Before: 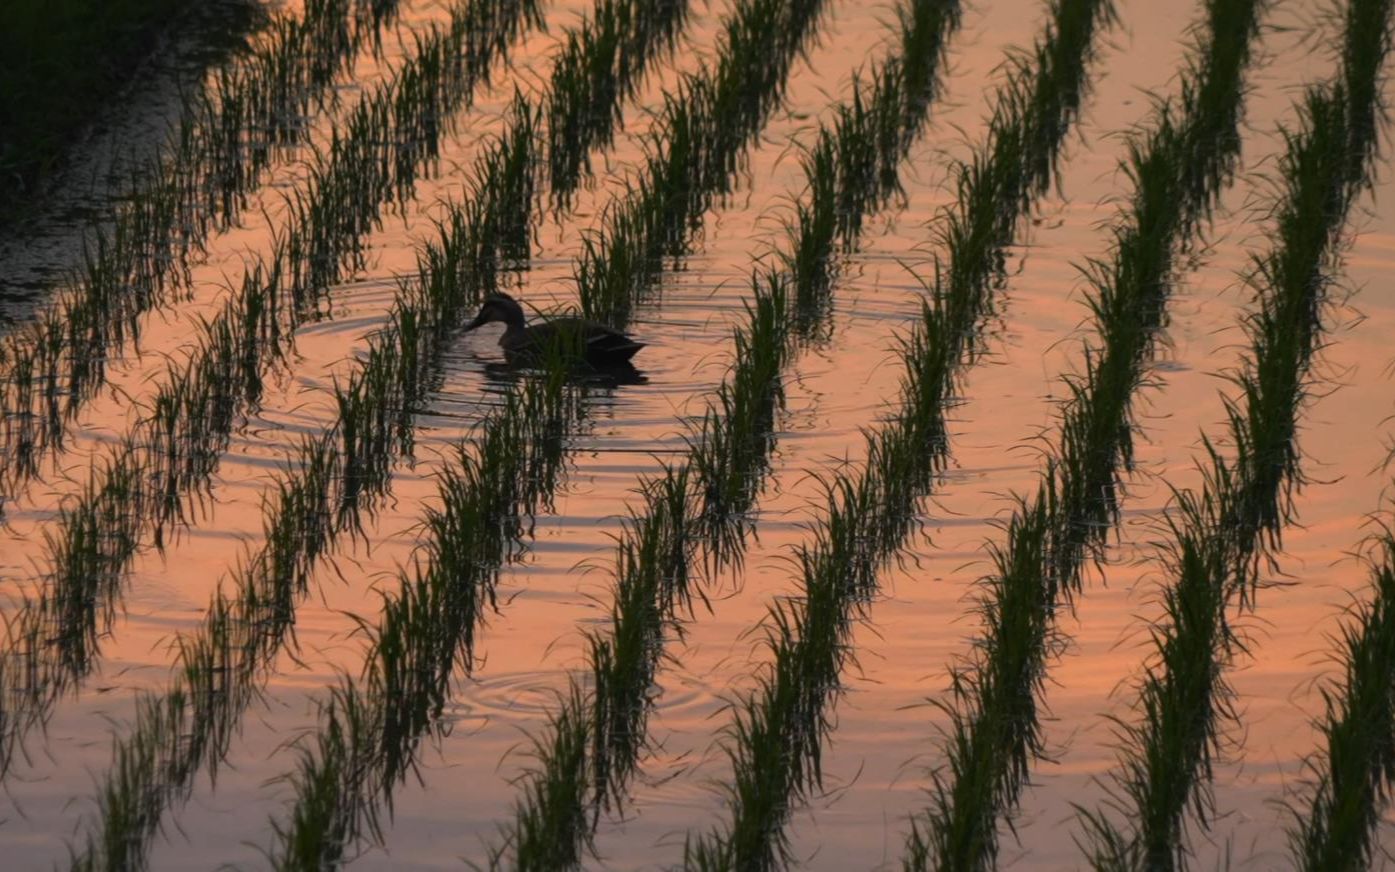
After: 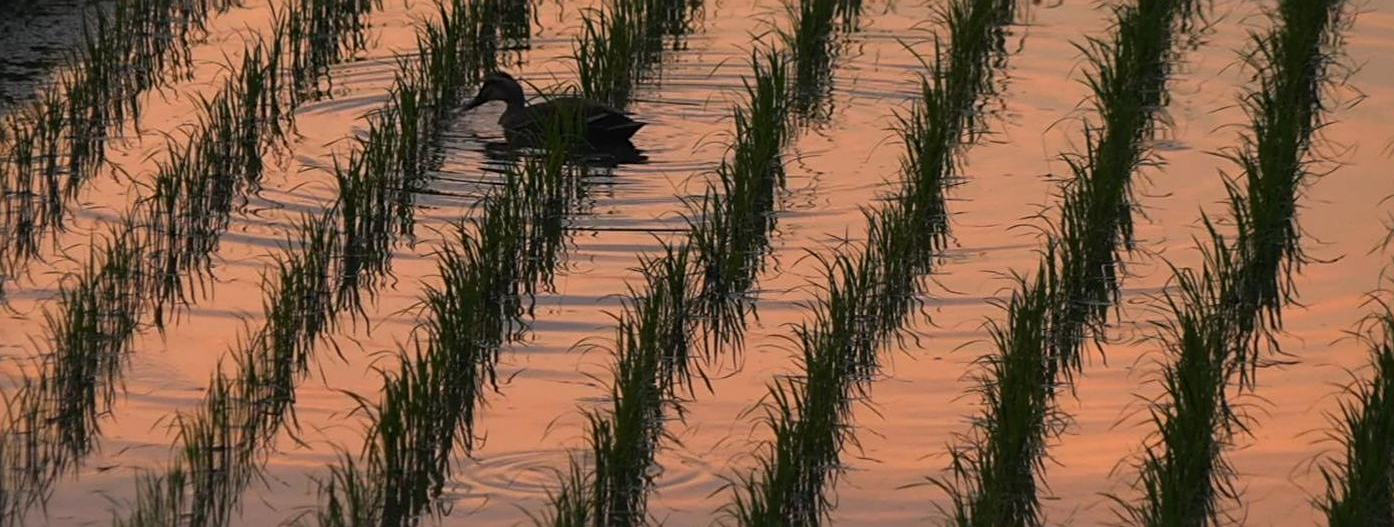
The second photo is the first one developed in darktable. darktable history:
tone equalizer: on, module defaults
sharpen: on, module defaults
crop and rotate: top 25.539%, bottom 14.015%
